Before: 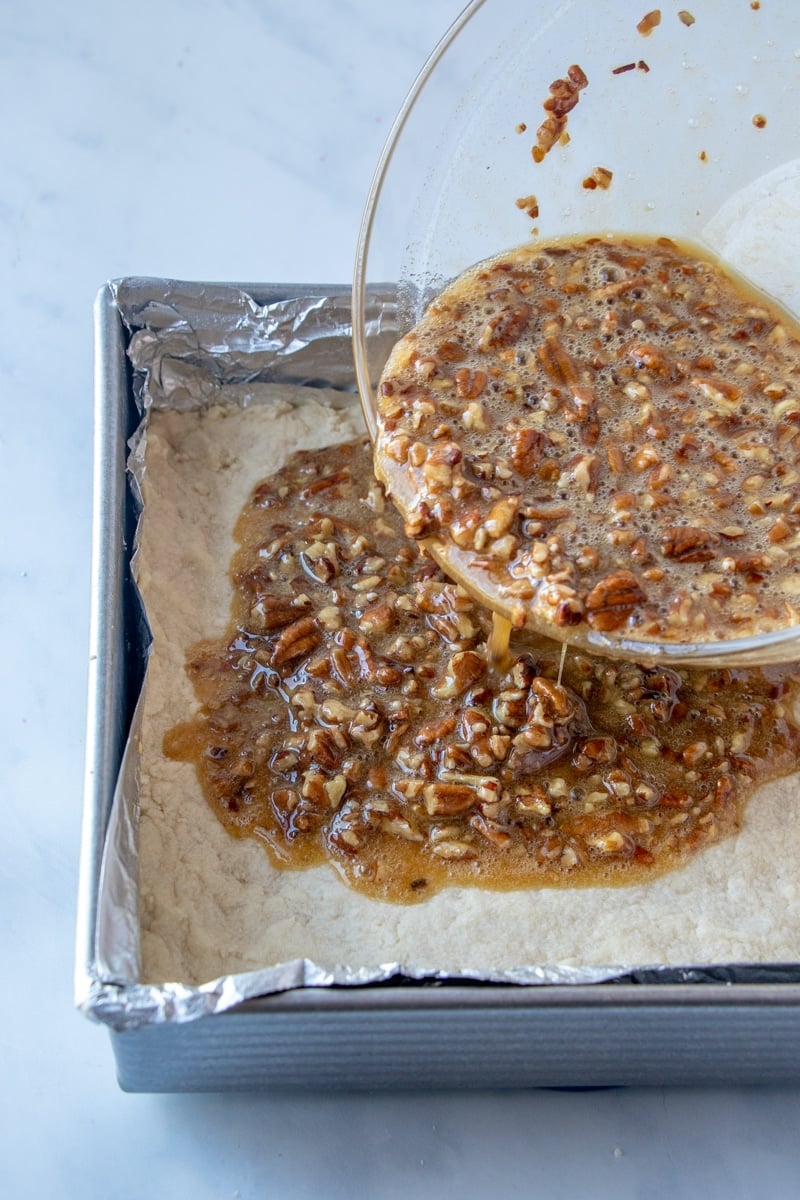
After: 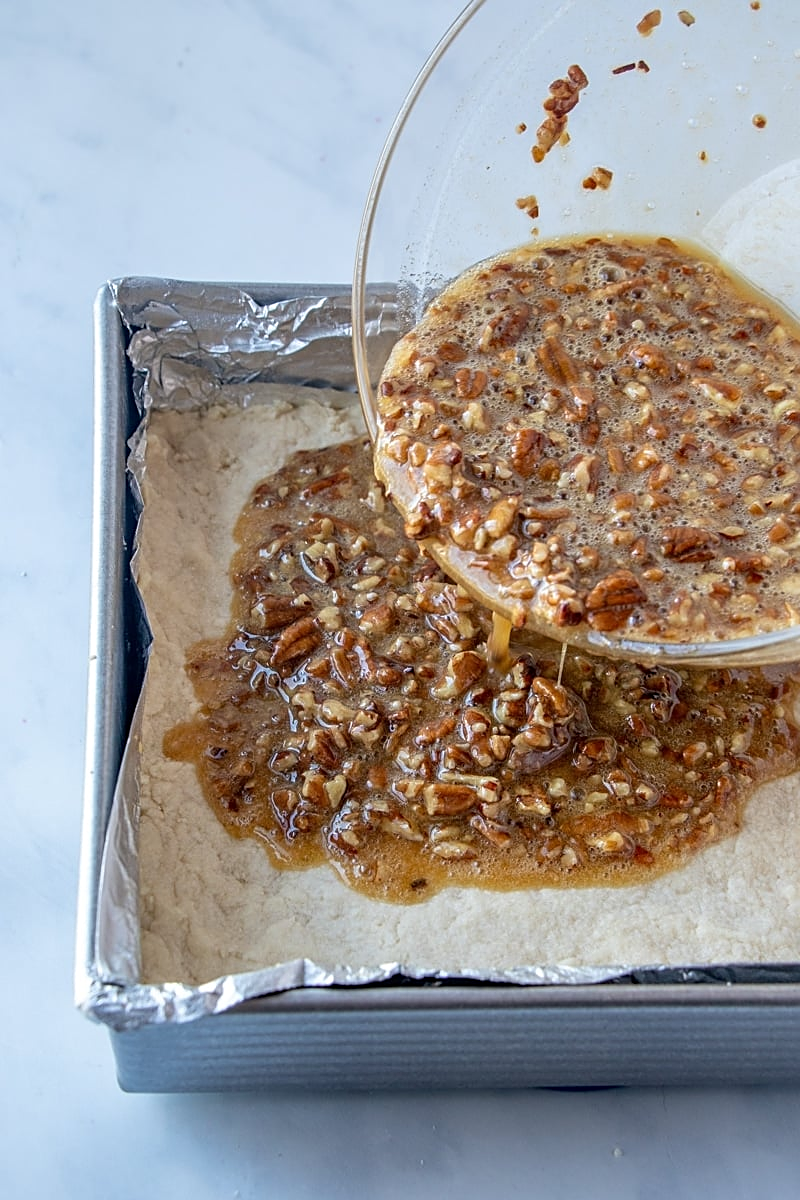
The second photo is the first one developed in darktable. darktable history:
sharpen: radius 1.926
